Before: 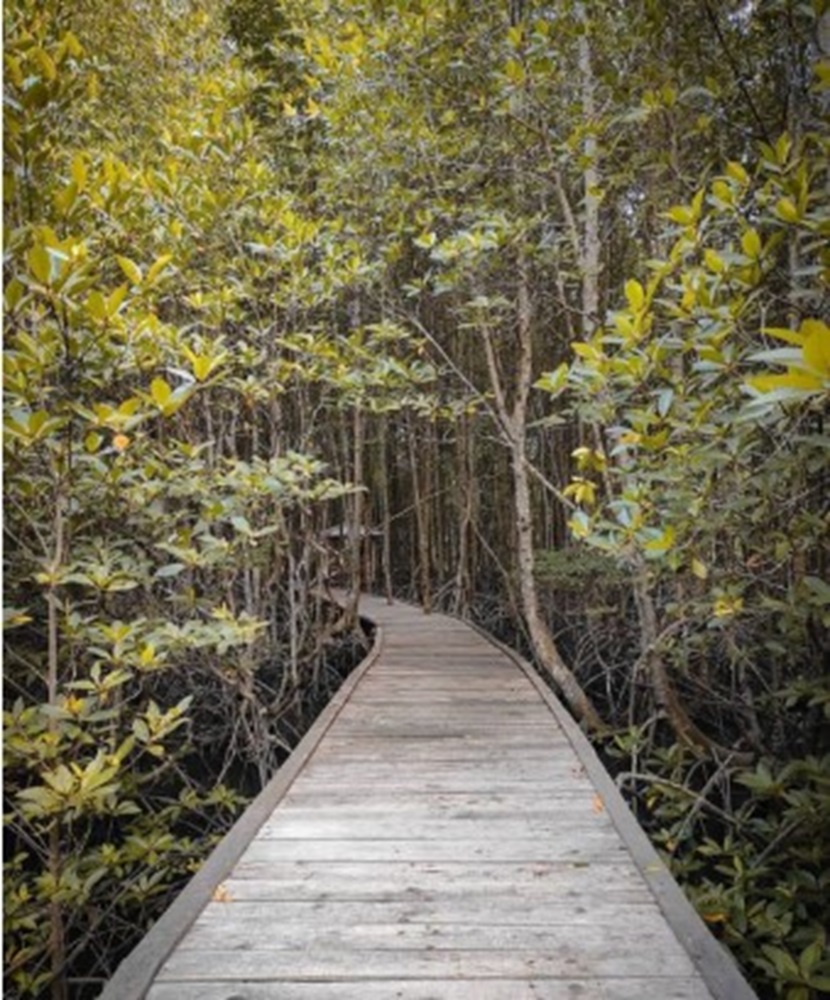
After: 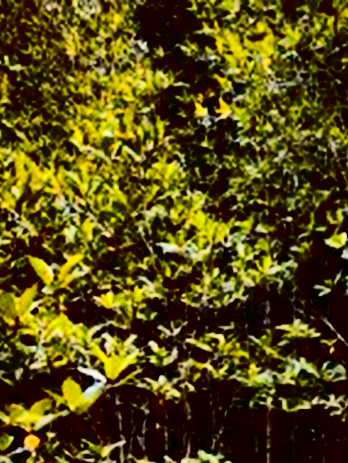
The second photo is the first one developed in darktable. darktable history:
crop and rotate: left 10.817%, top 0.062%, right 47.194%, bottom 53.626%
contrast brightness saturation: contrast 0.77, brightness -1, saturation 1
